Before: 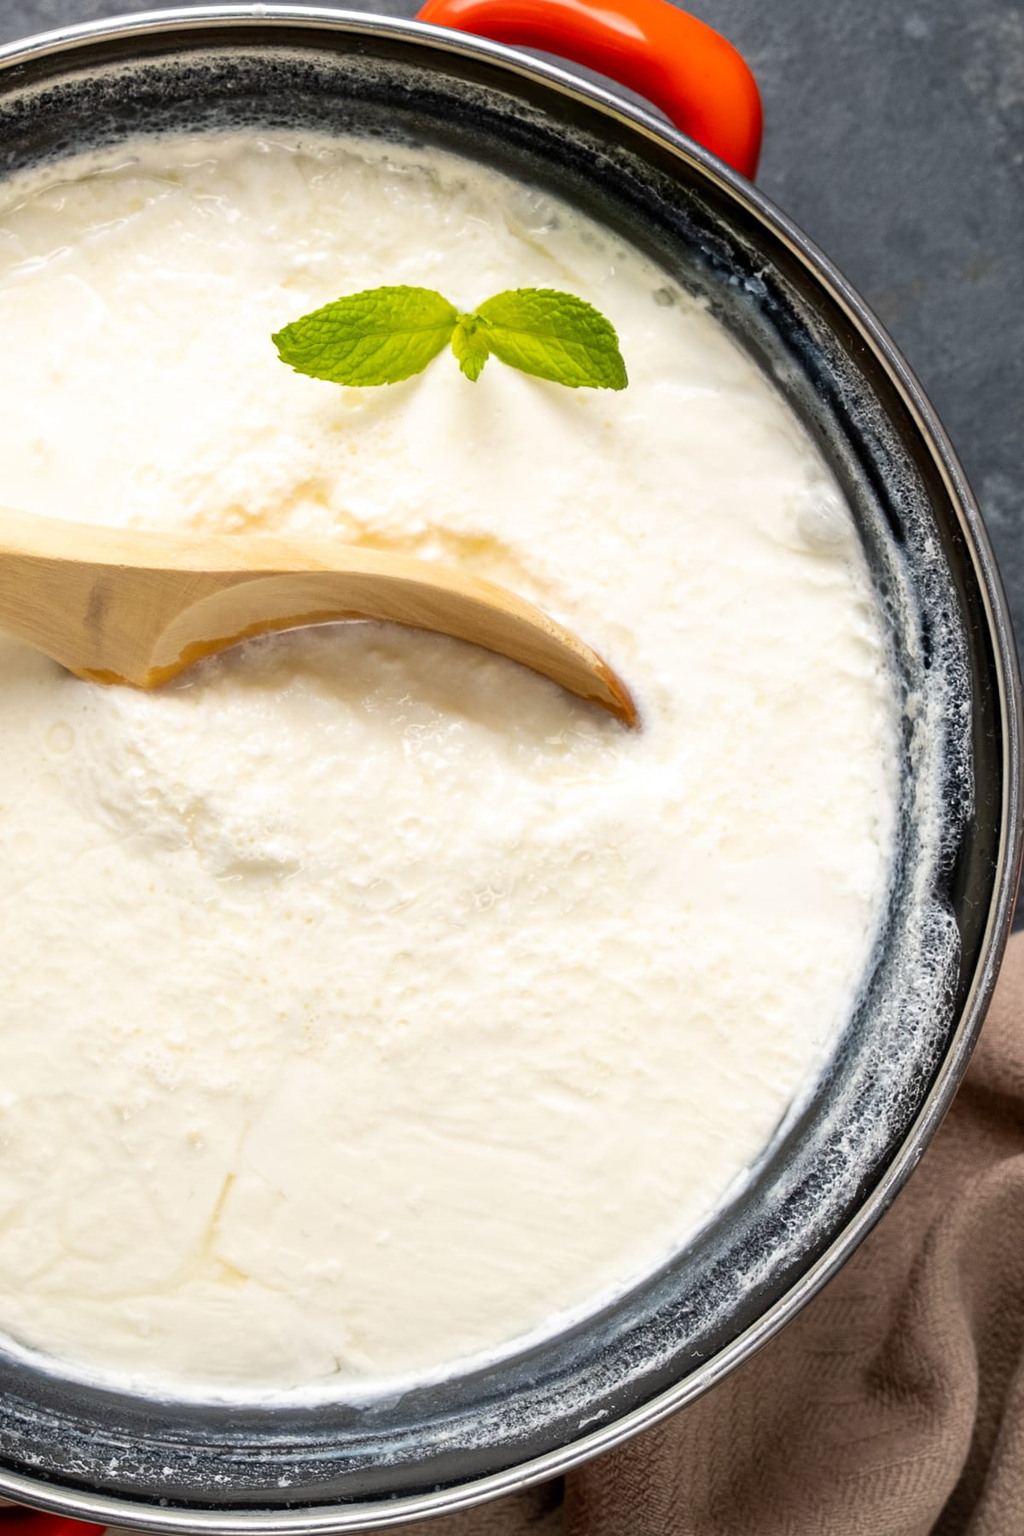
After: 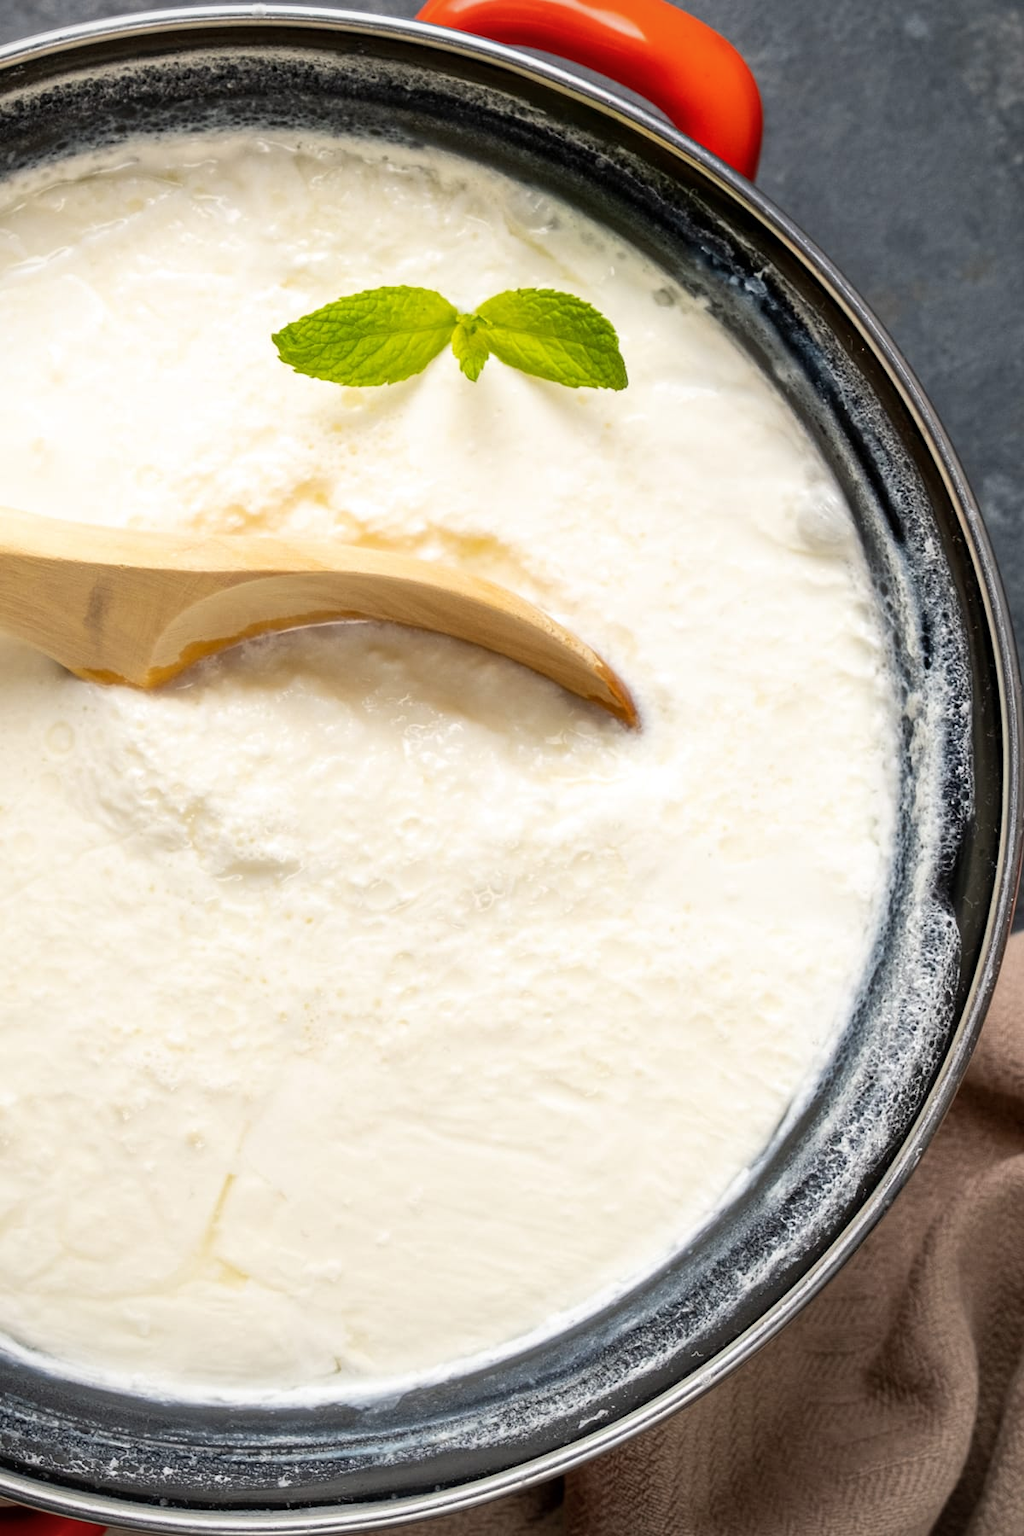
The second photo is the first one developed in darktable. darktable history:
vignetting: fall-off radius 92.92%, brightness -0.427, saturation -0.194
